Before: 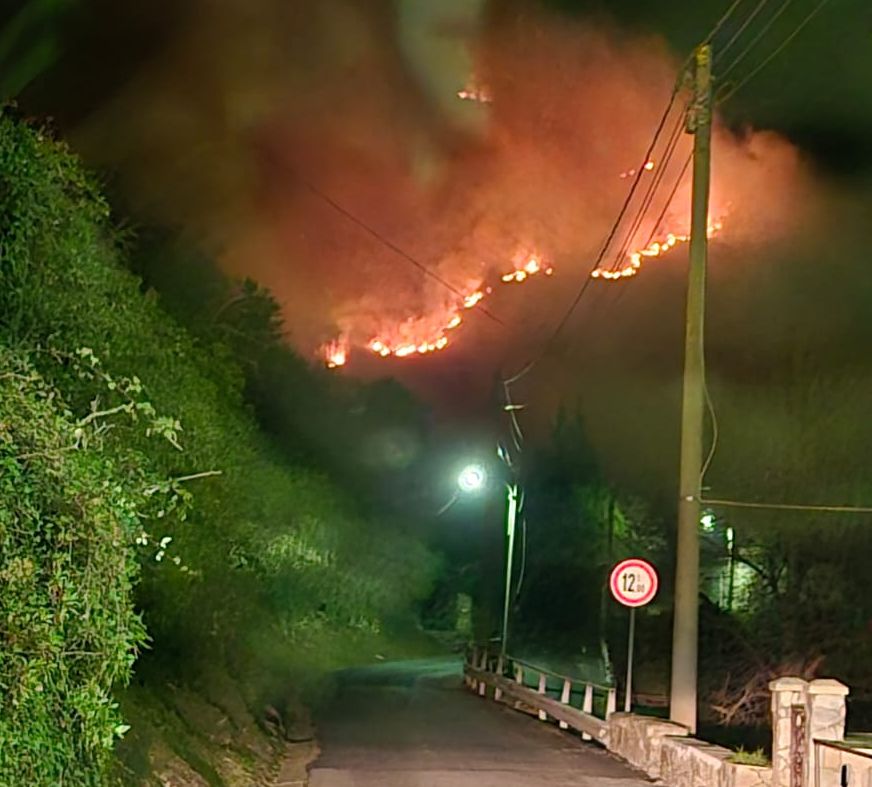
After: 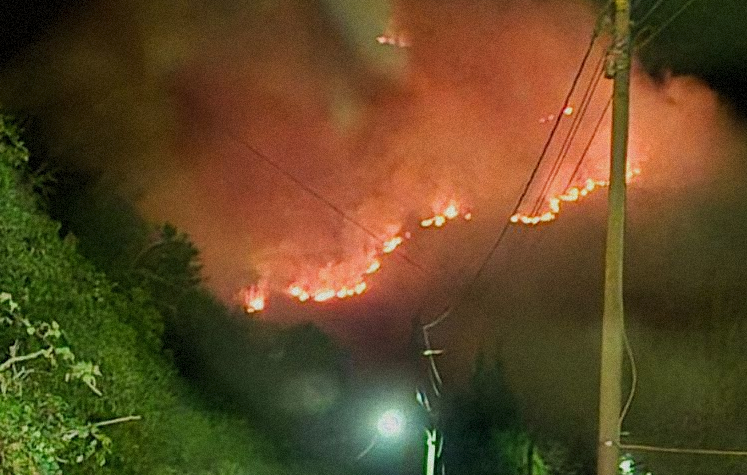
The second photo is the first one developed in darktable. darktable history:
filmic rgb: black relative exposure -7.65 EV, white relative exposure 4.56 EV, hardness 3.61, color science v6 (2022)
exposure: exposure 0.128 EV, compensate highlight preservation false
grain: mid-tones bias 0%
crop and rotate: left 9.345%, top 7.22%, right 4.982%, bottom 32.331%
